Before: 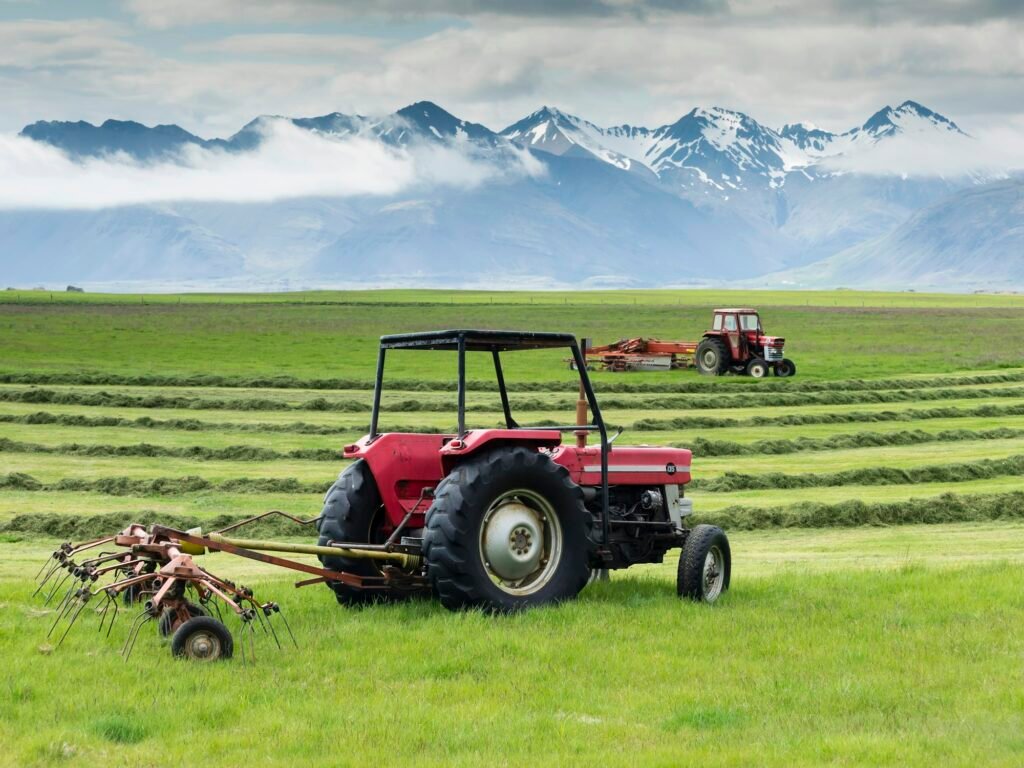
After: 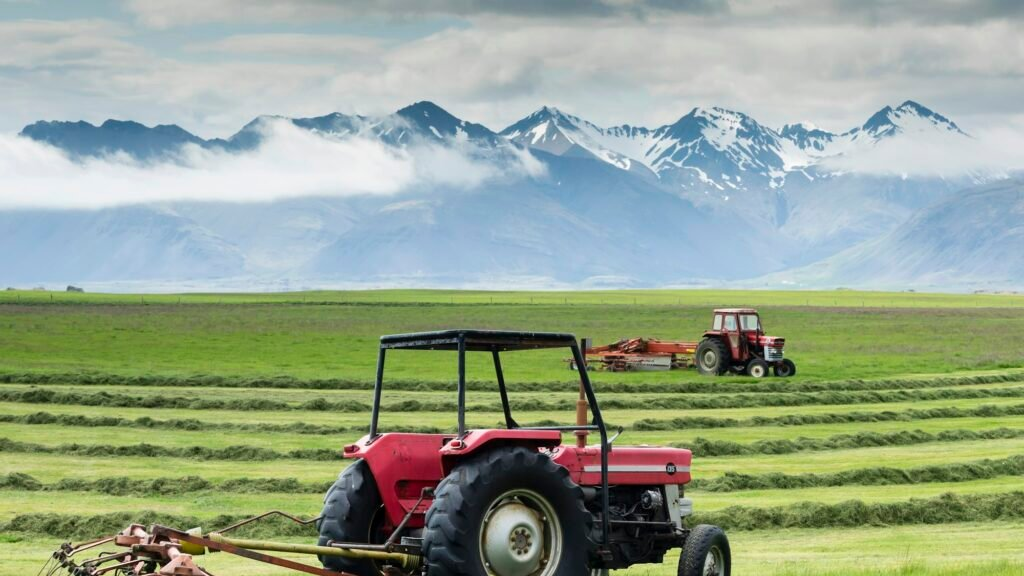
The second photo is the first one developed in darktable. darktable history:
crop: bottom 24.981%
